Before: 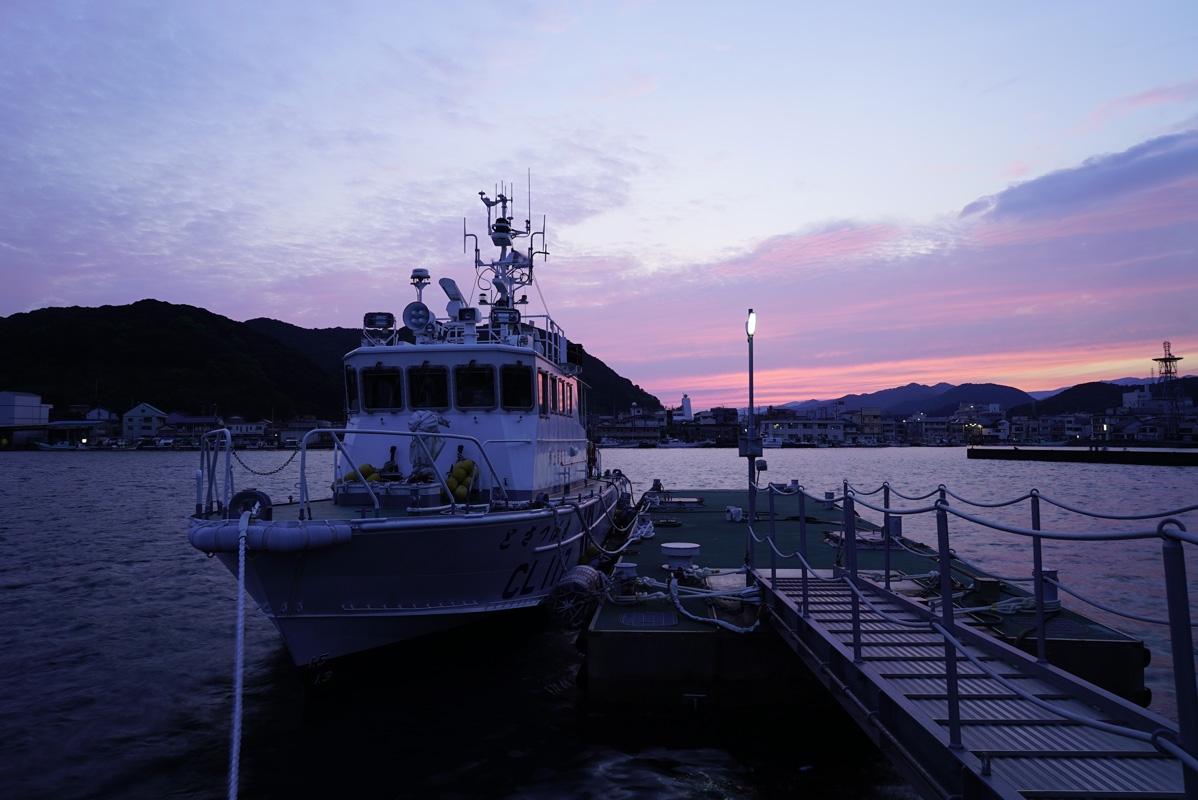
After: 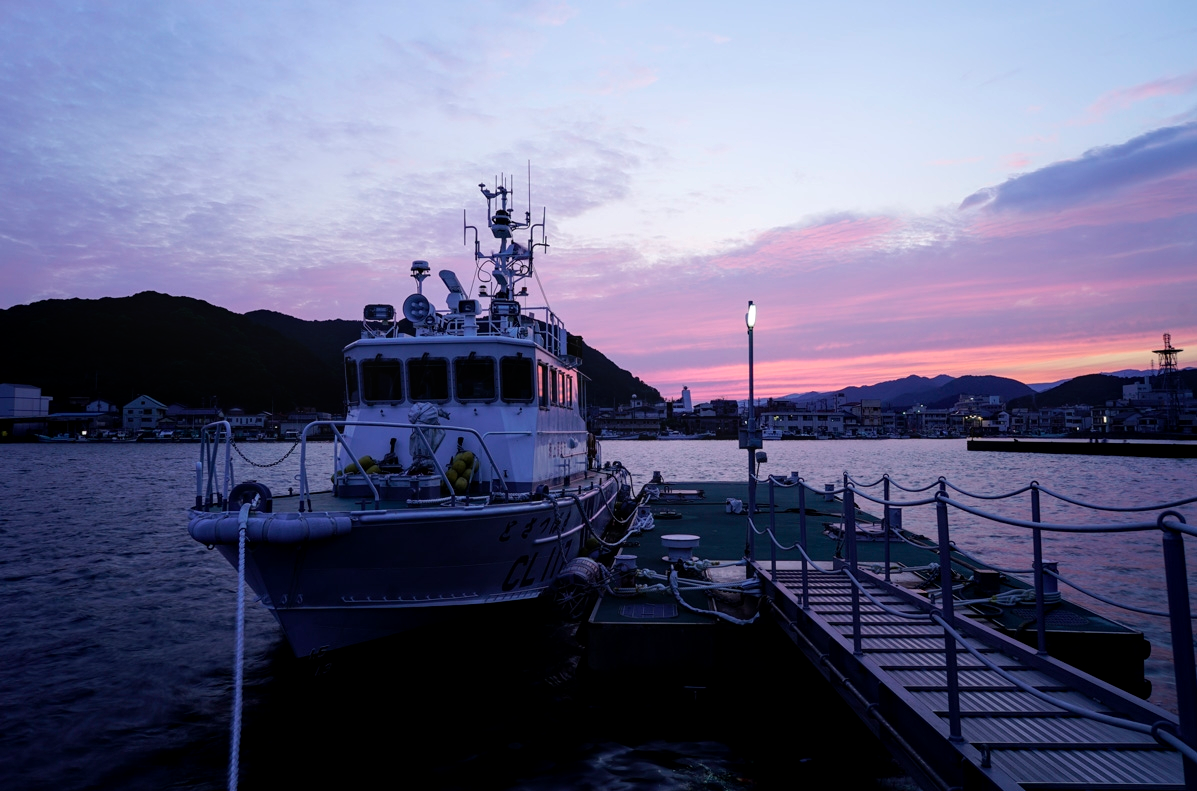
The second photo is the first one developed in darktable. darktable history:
local contrast: on, module defaults
crop: top 1.049%, right 0.001%
levels: levels [0, 0.492, 0.984]
